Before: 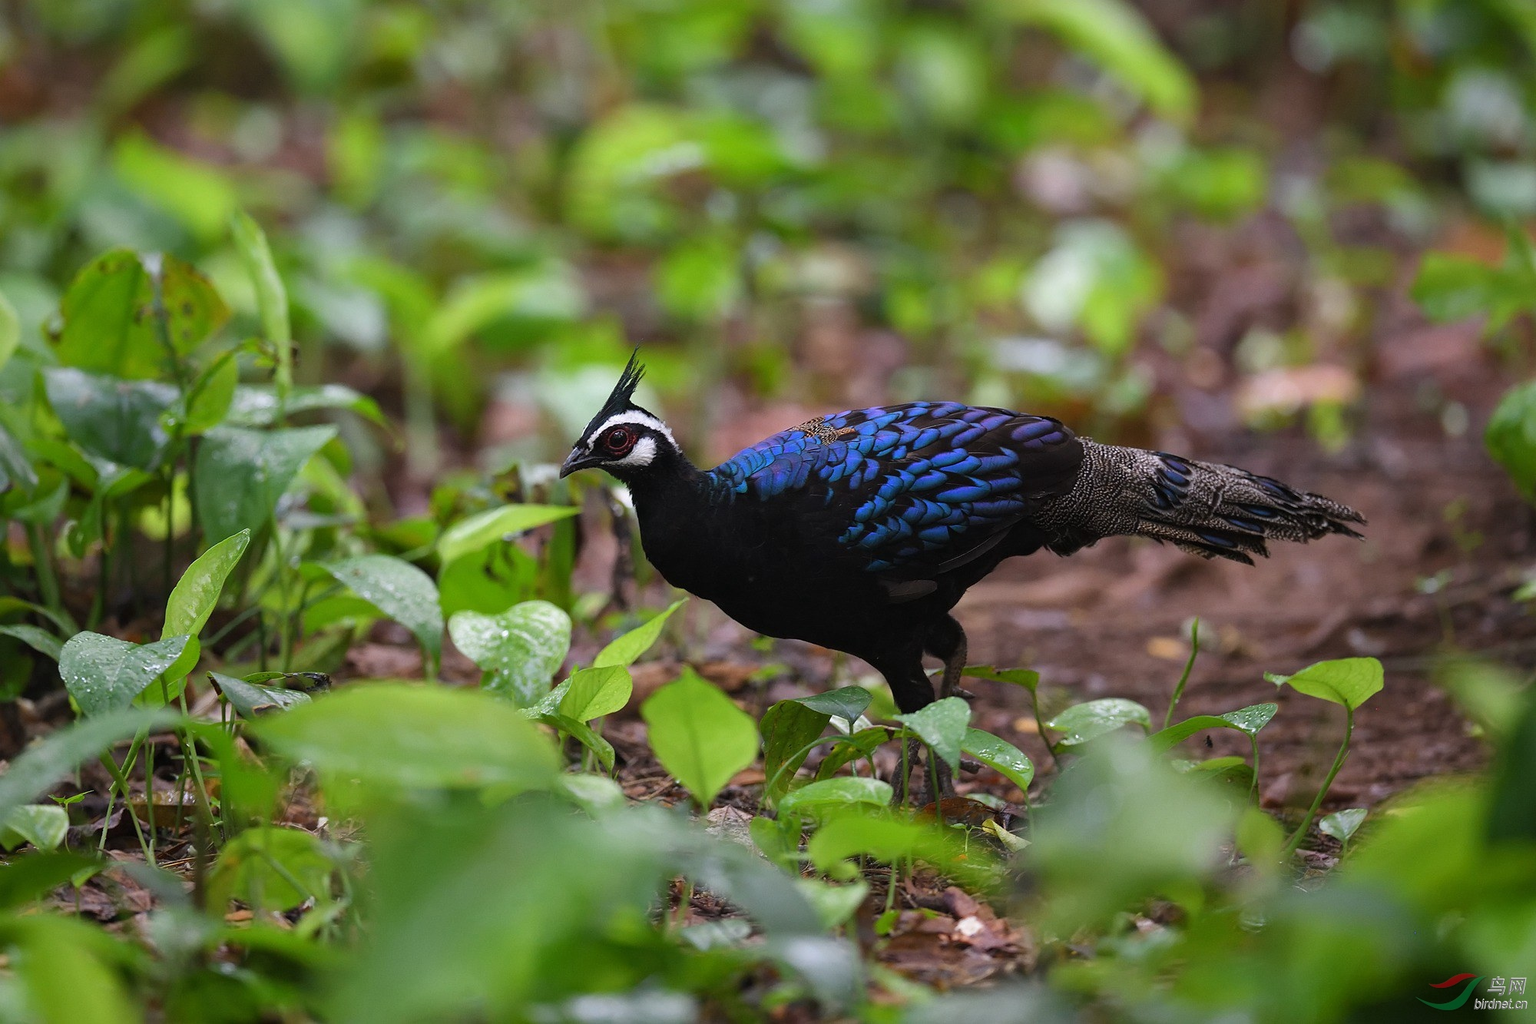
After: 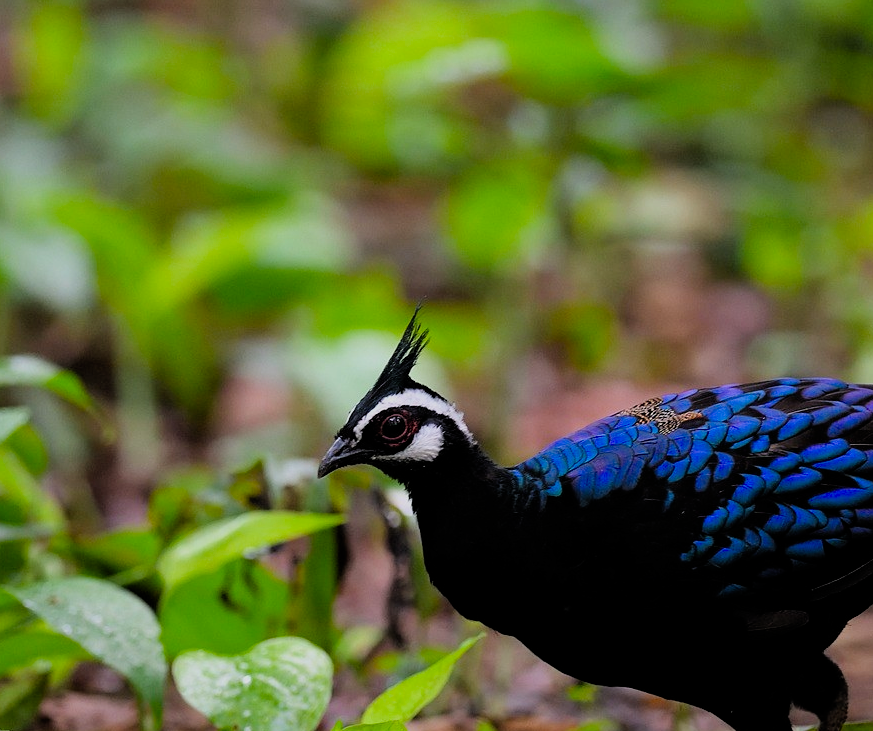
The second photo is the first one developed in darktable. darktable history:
crop: left 20.589%, top 10.879%, right 35.725%, bottom 34.236%
filmic rgb: black relative exposure -7.74 EV, white relative exposure 4.44 EV, target black luminance 0%, hardness 3.76, latitude 50.85%, contrast 1.069, highlights saturation mix 8.6%, shadows ↔ highlights balance -0.28%, color science v5 (2021), contrast in shadows safe, contrast in highlights safe
exposure: compensate highlight preservation false
